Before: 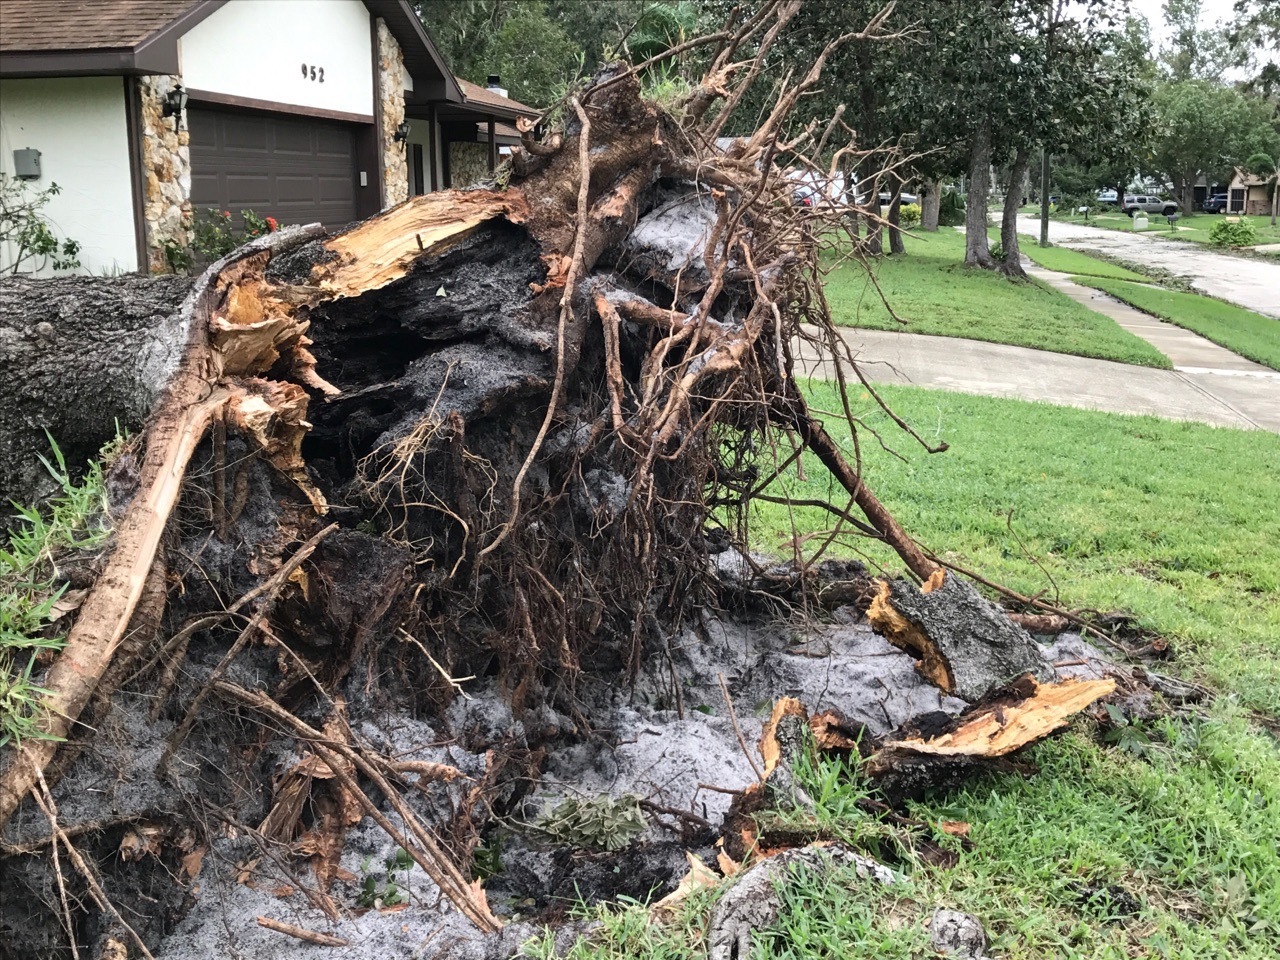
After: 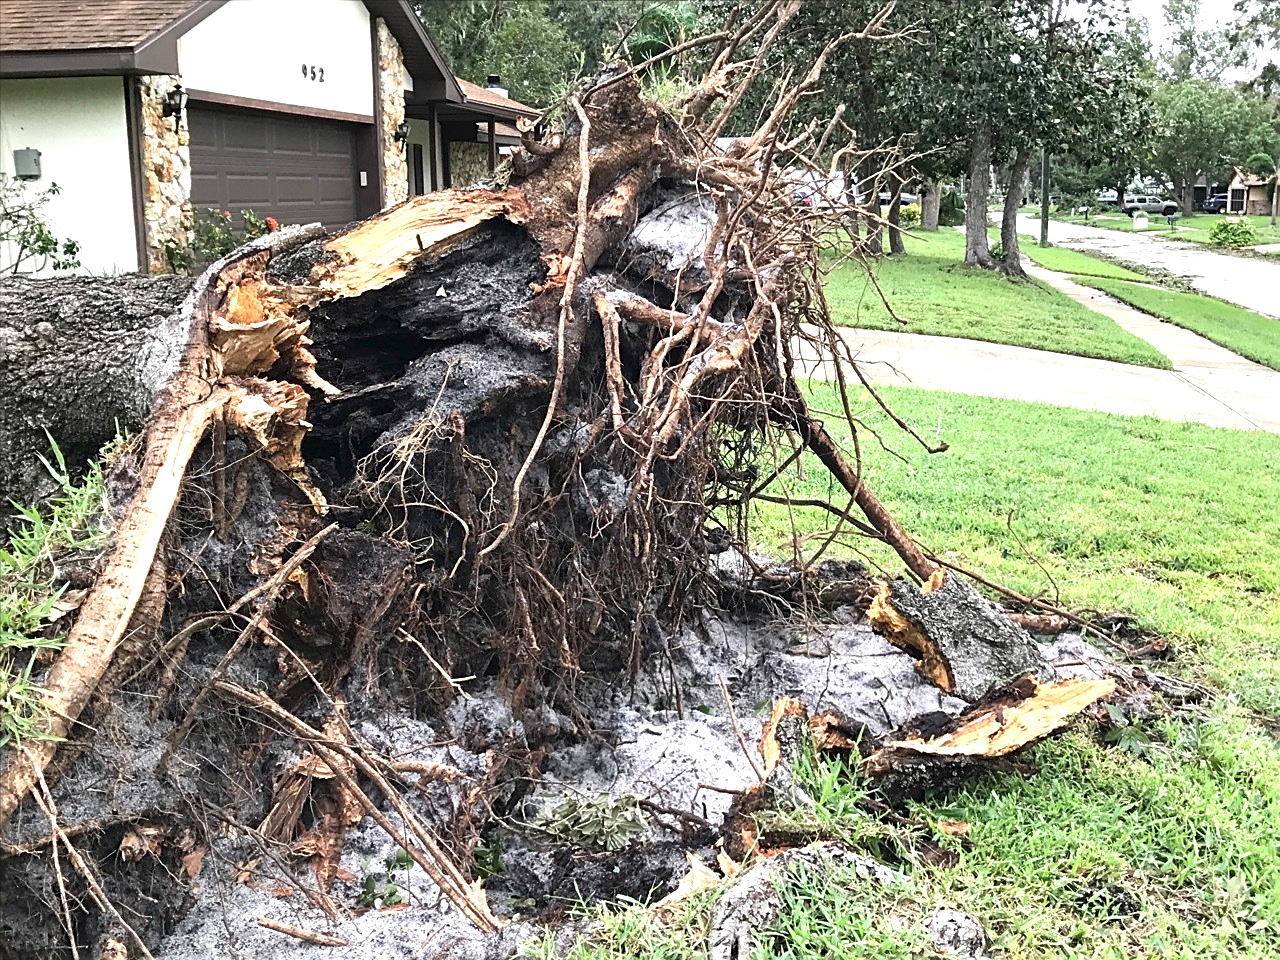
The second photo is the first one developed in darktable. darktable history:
sharpen: on, module defaults
exposure: exposure 0.74 EV, compensate highlight preservation false
